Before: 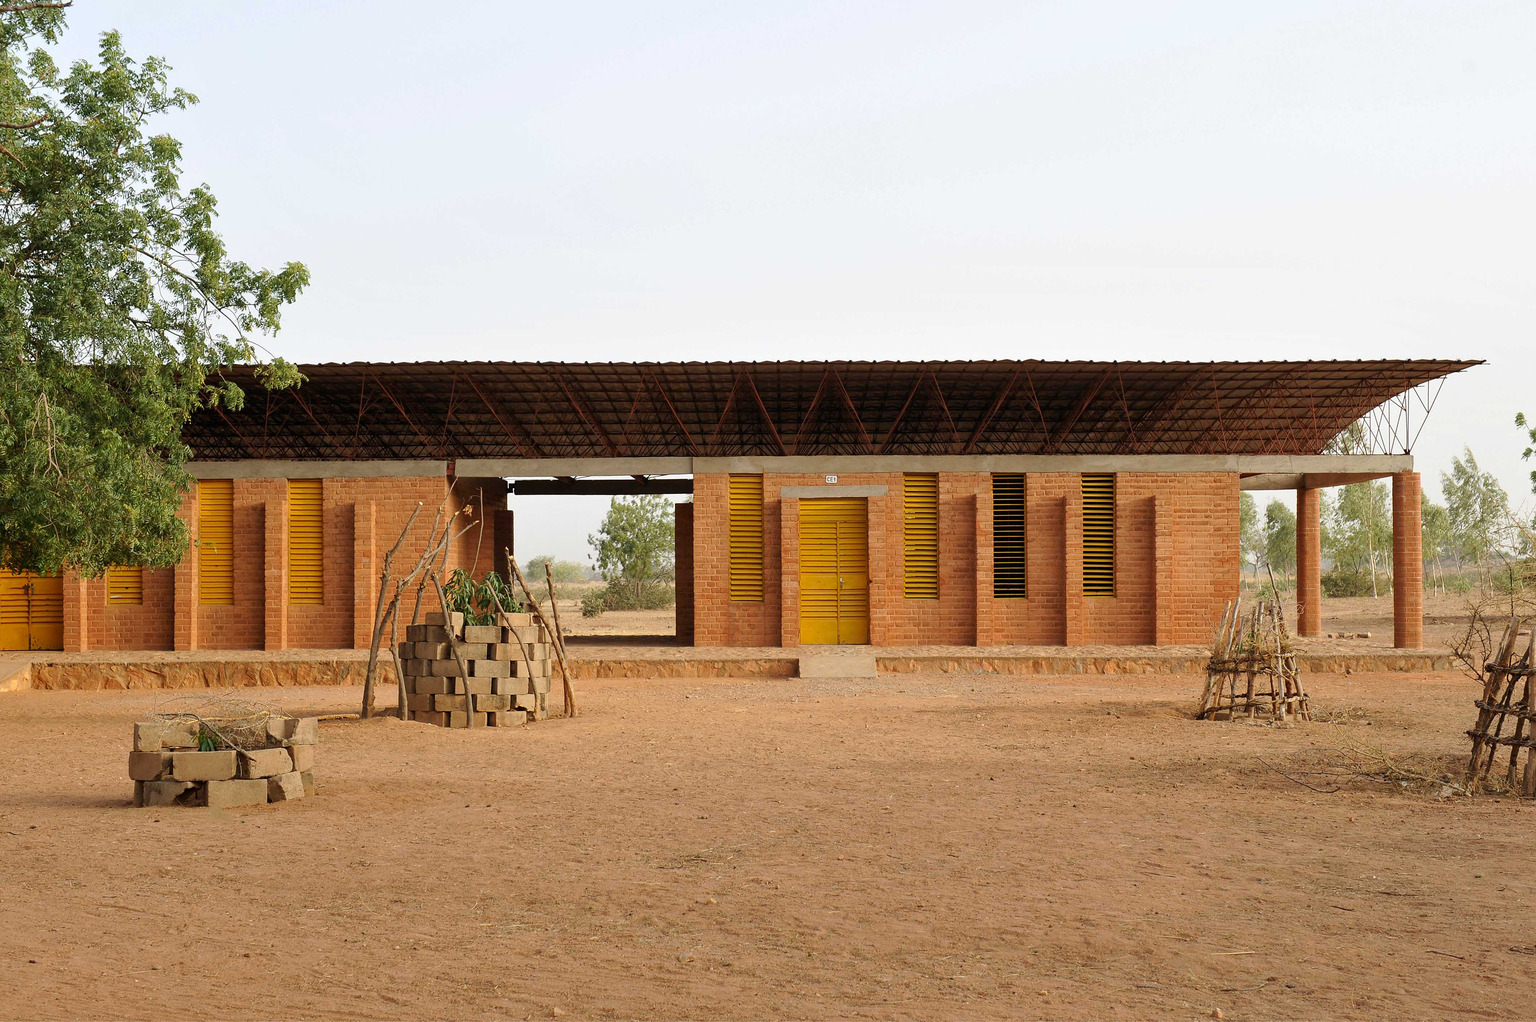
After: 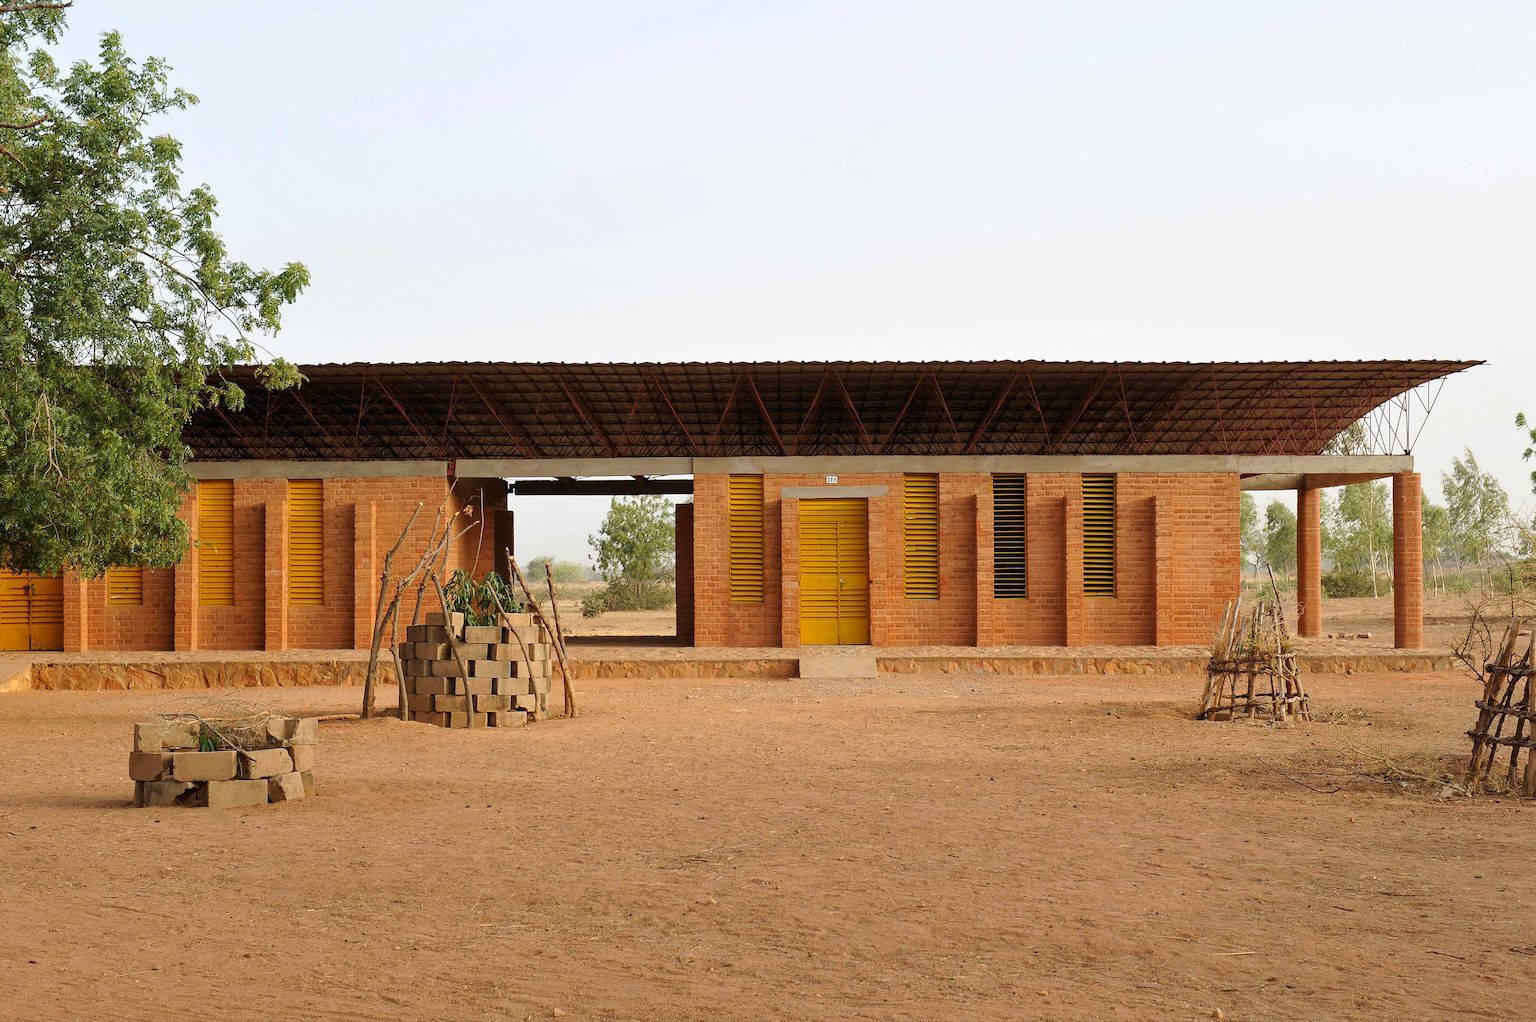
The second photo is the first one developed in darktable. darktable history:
contrast brightness saturation: contrast 0.042, saturation 0.072
